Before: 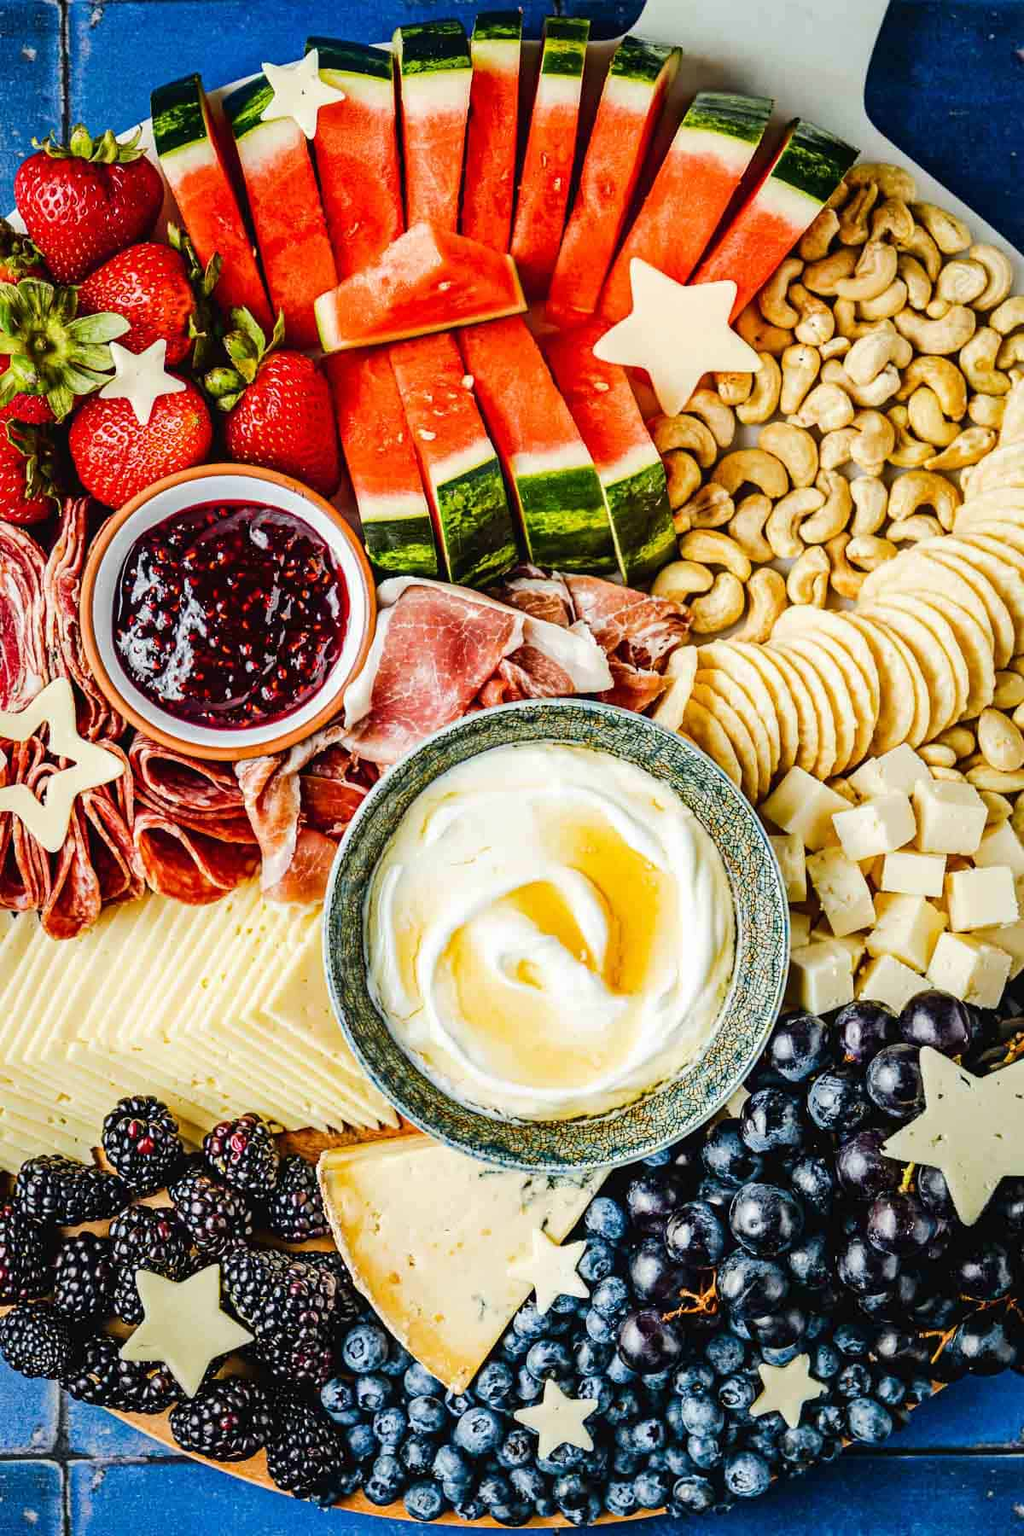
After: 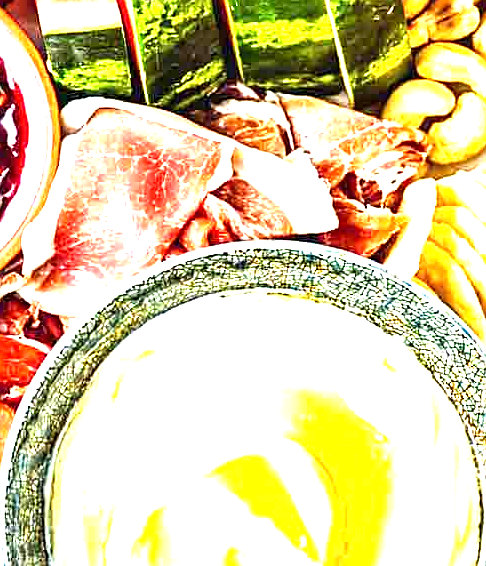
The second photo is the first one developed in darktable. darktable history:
sharpen: on, module defaults
crop: left 31.763%, top 32.156%, right 27.683%, bottom 36.371%
exposure: black level correction 0.001, exposure 1.829 EV, compensate highlight preservation false
